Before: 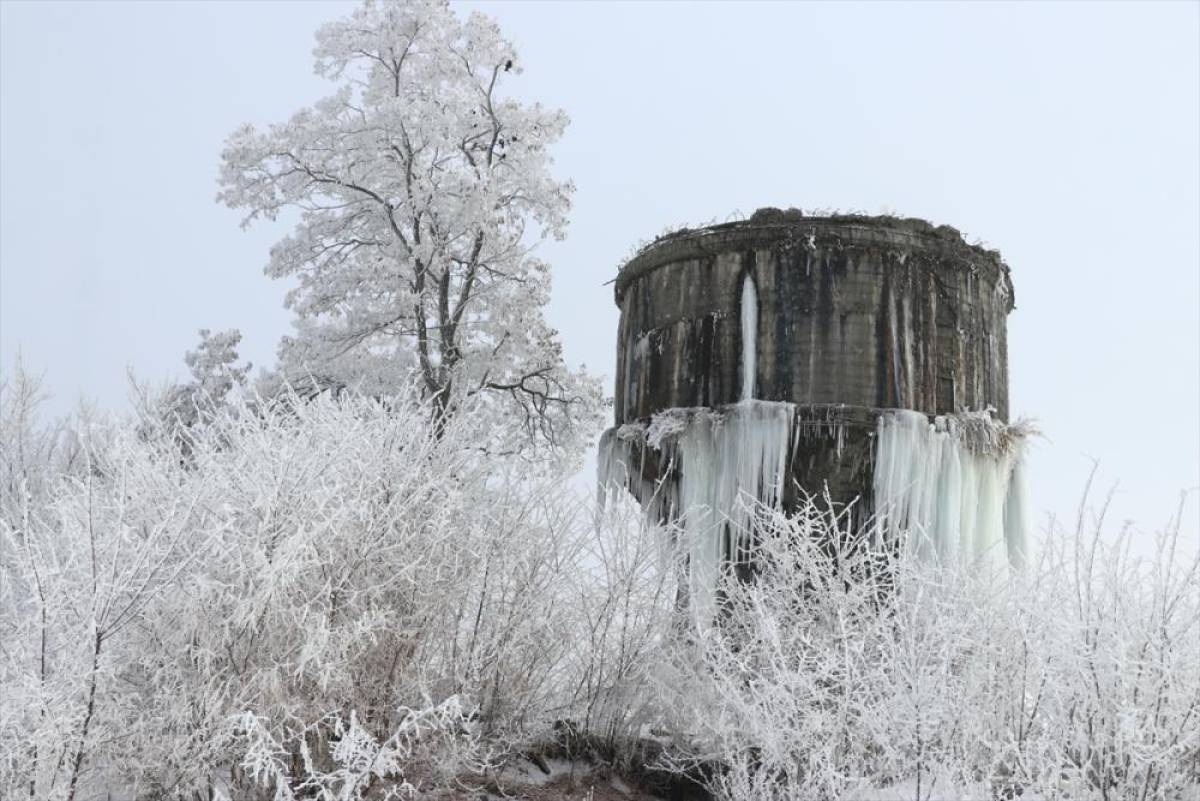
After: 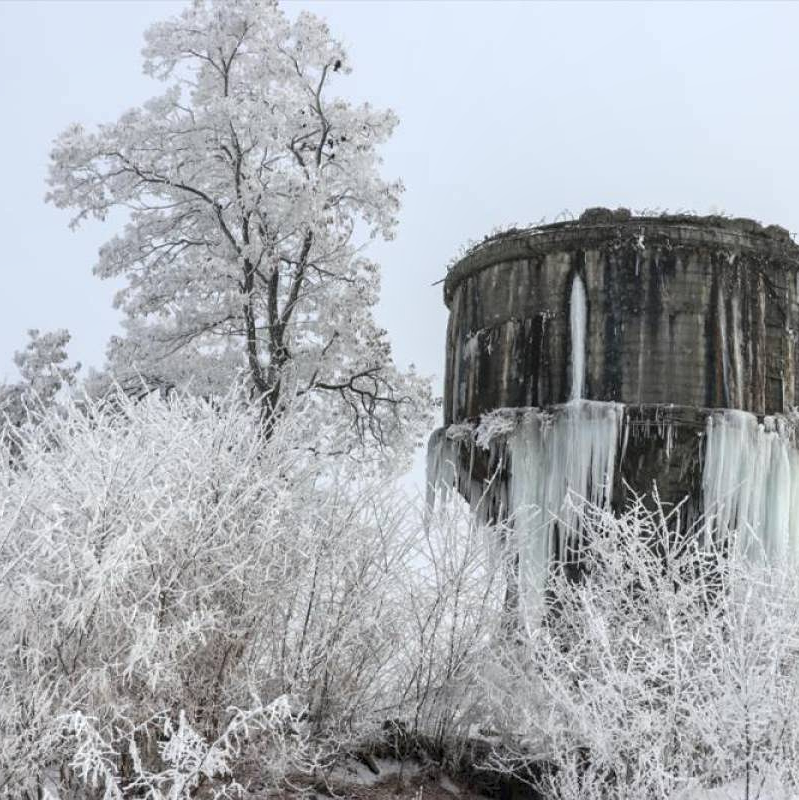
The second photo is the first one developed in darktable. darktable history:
local contrast: detail 130%
crop and rotate: left 14.292%, right 19.041%
